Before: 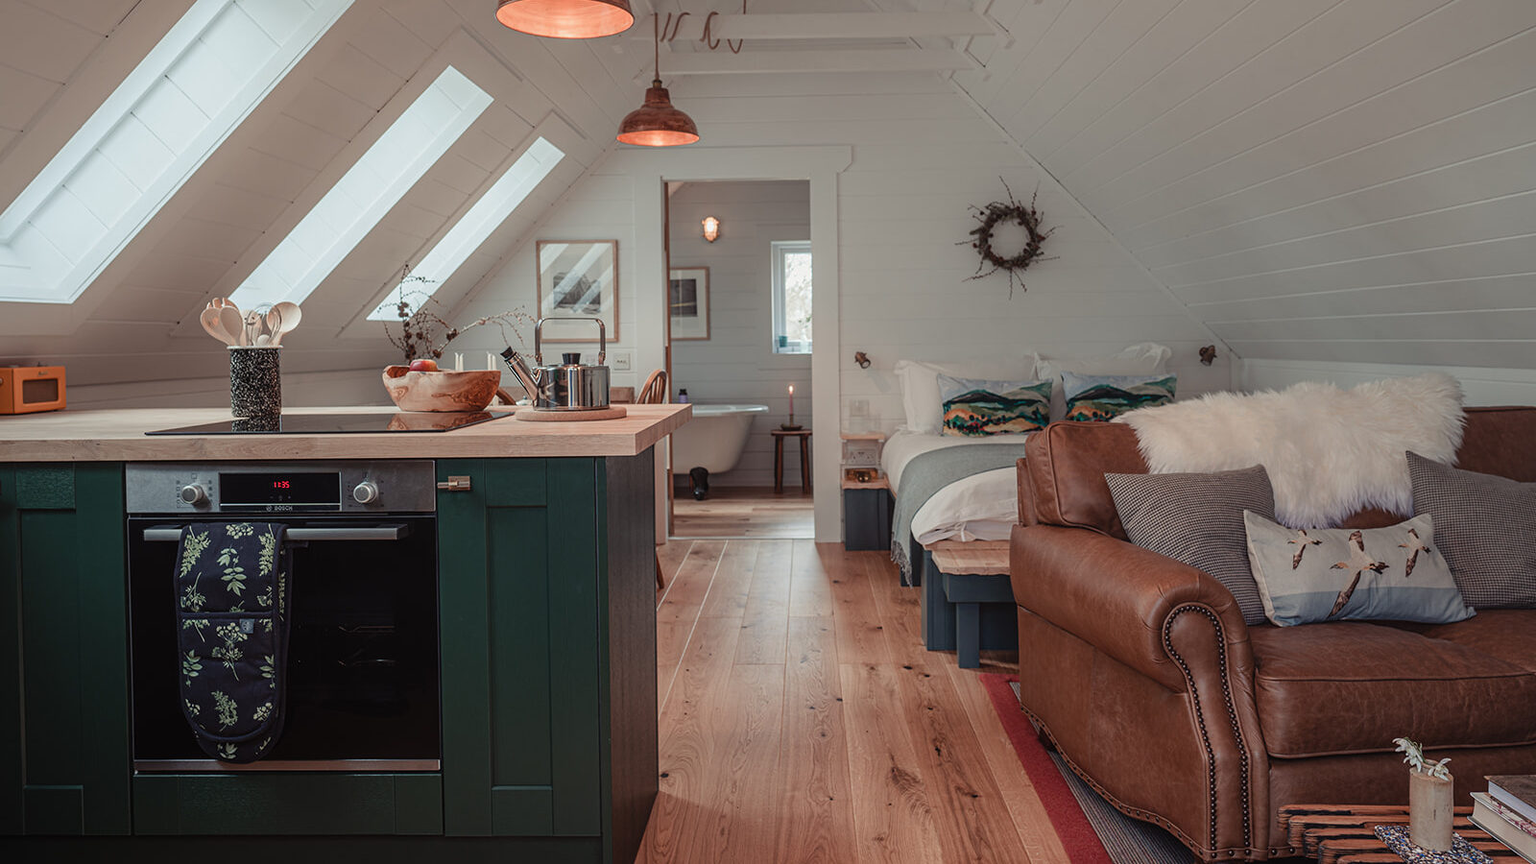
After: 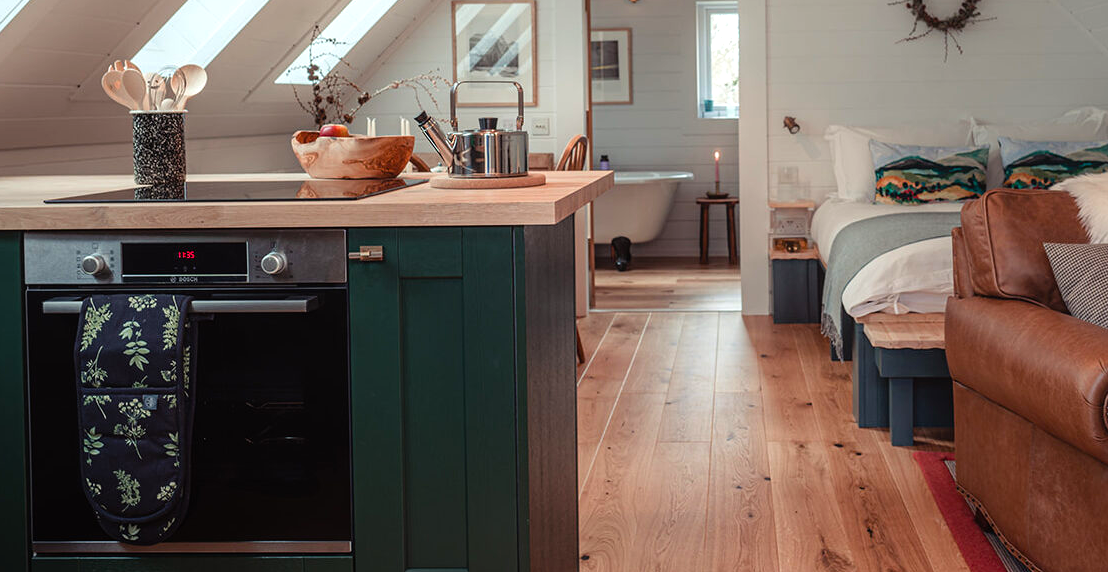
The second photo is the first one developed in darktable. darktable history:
color balance rgb: power › hue 75.19°, perceptual saturation grading › global saturation 14.582%, global vibrance 20%
crop: left 6.744%, top 27.814%, right 24%, bottom 8.577%
tone equalizer: -8 EV -0.418 EV, -7 EV -0.428 EV, -6 EV -0.312 EV, -5 EV -0.253 EV, -3 EV 0.193 EV, -2 EV 0.332 EV, -1 EV 0.369 EV, +0 EV 0.425 EV
